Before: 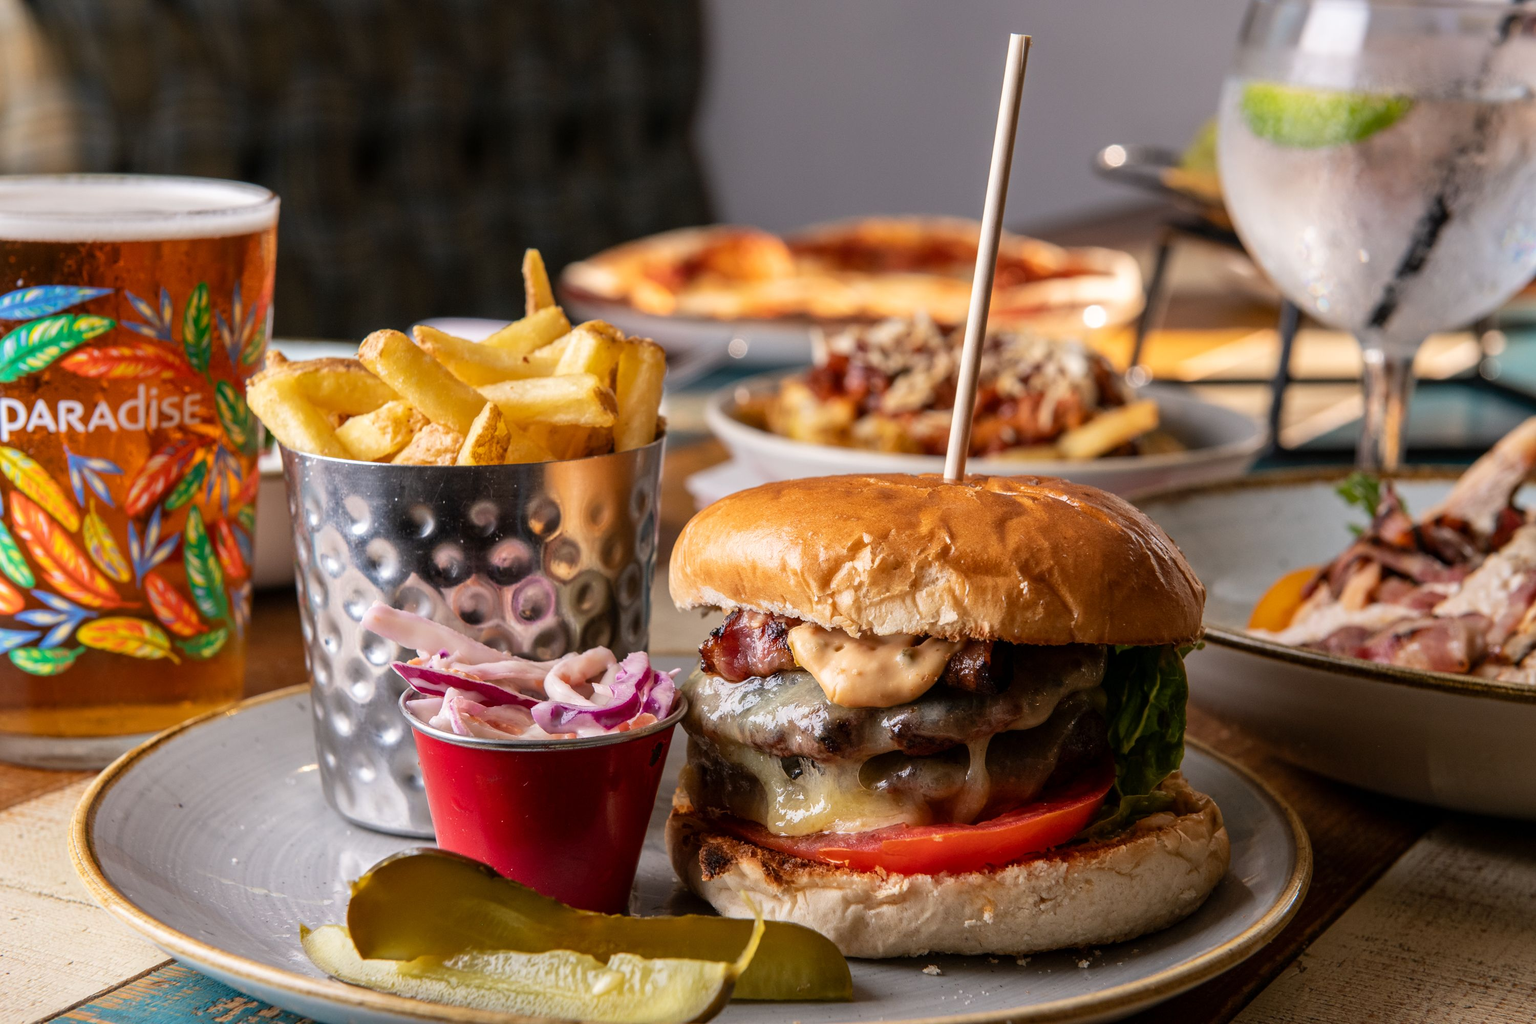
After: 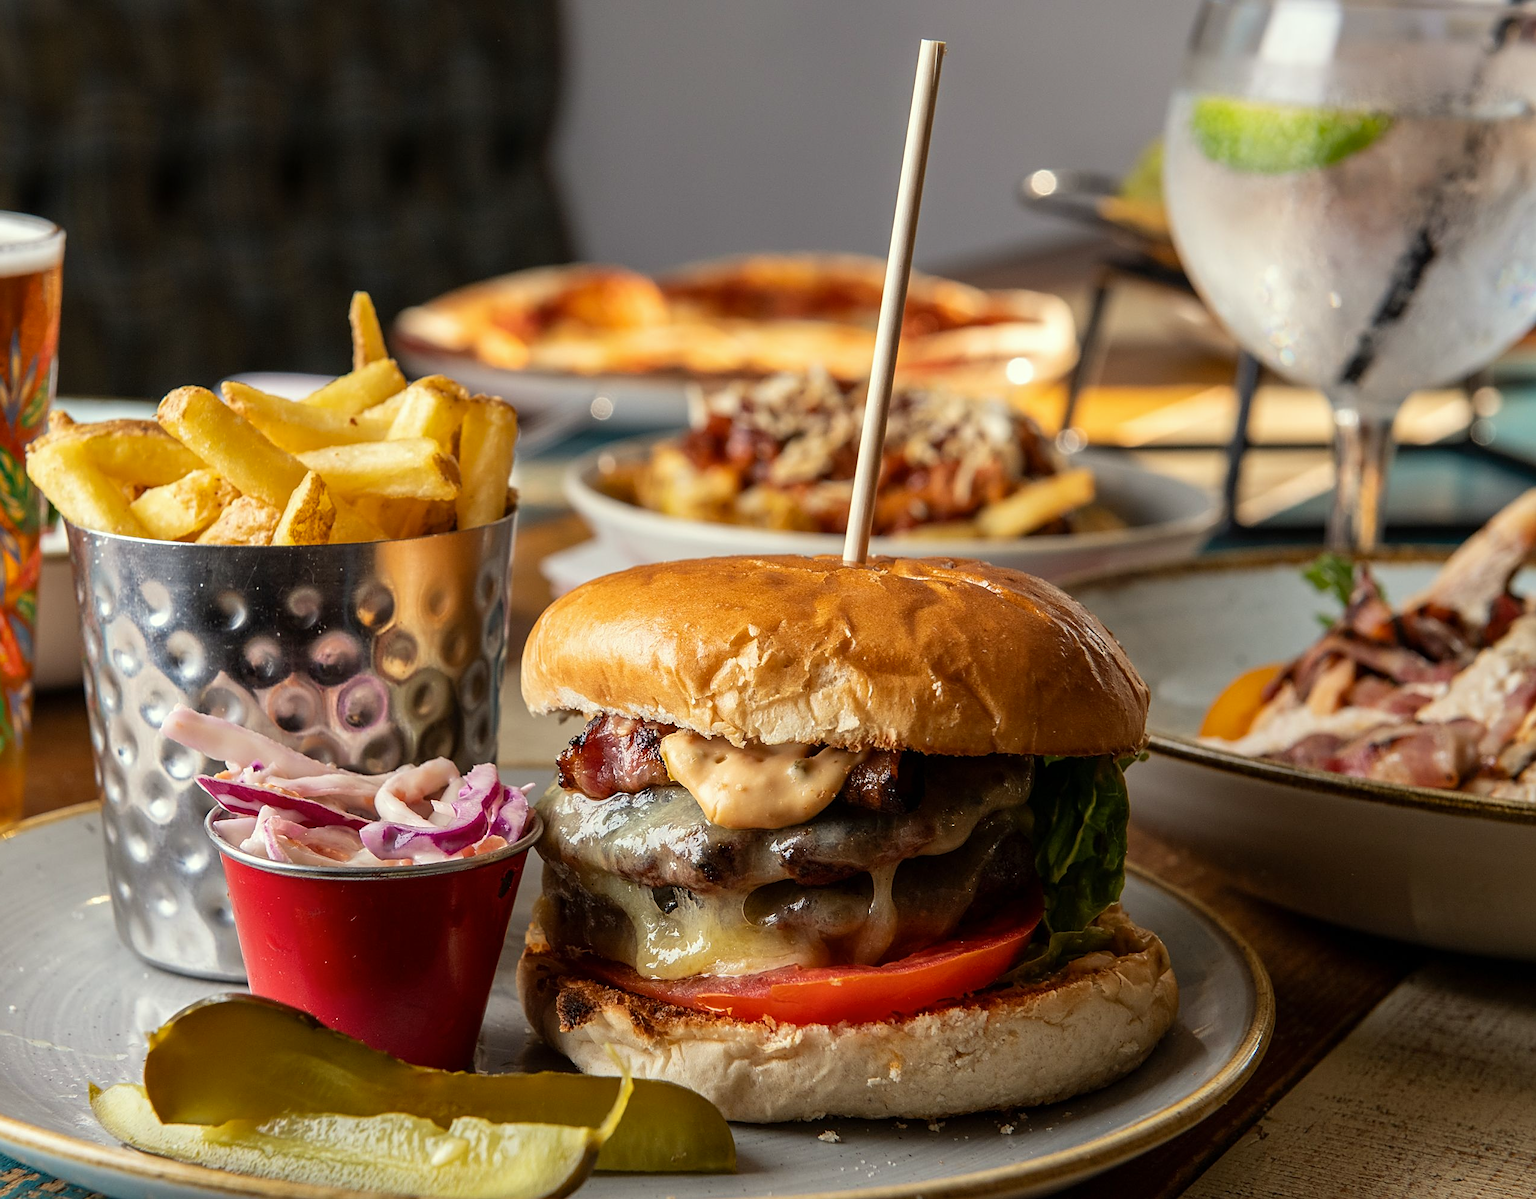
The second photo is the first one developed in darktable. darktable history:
crop and rotate: left 14.61%
sharpen: on, module defaults
color correction: highlights a* -4.47, highlights b* 6.29
tone equalizer: on, module defaults
